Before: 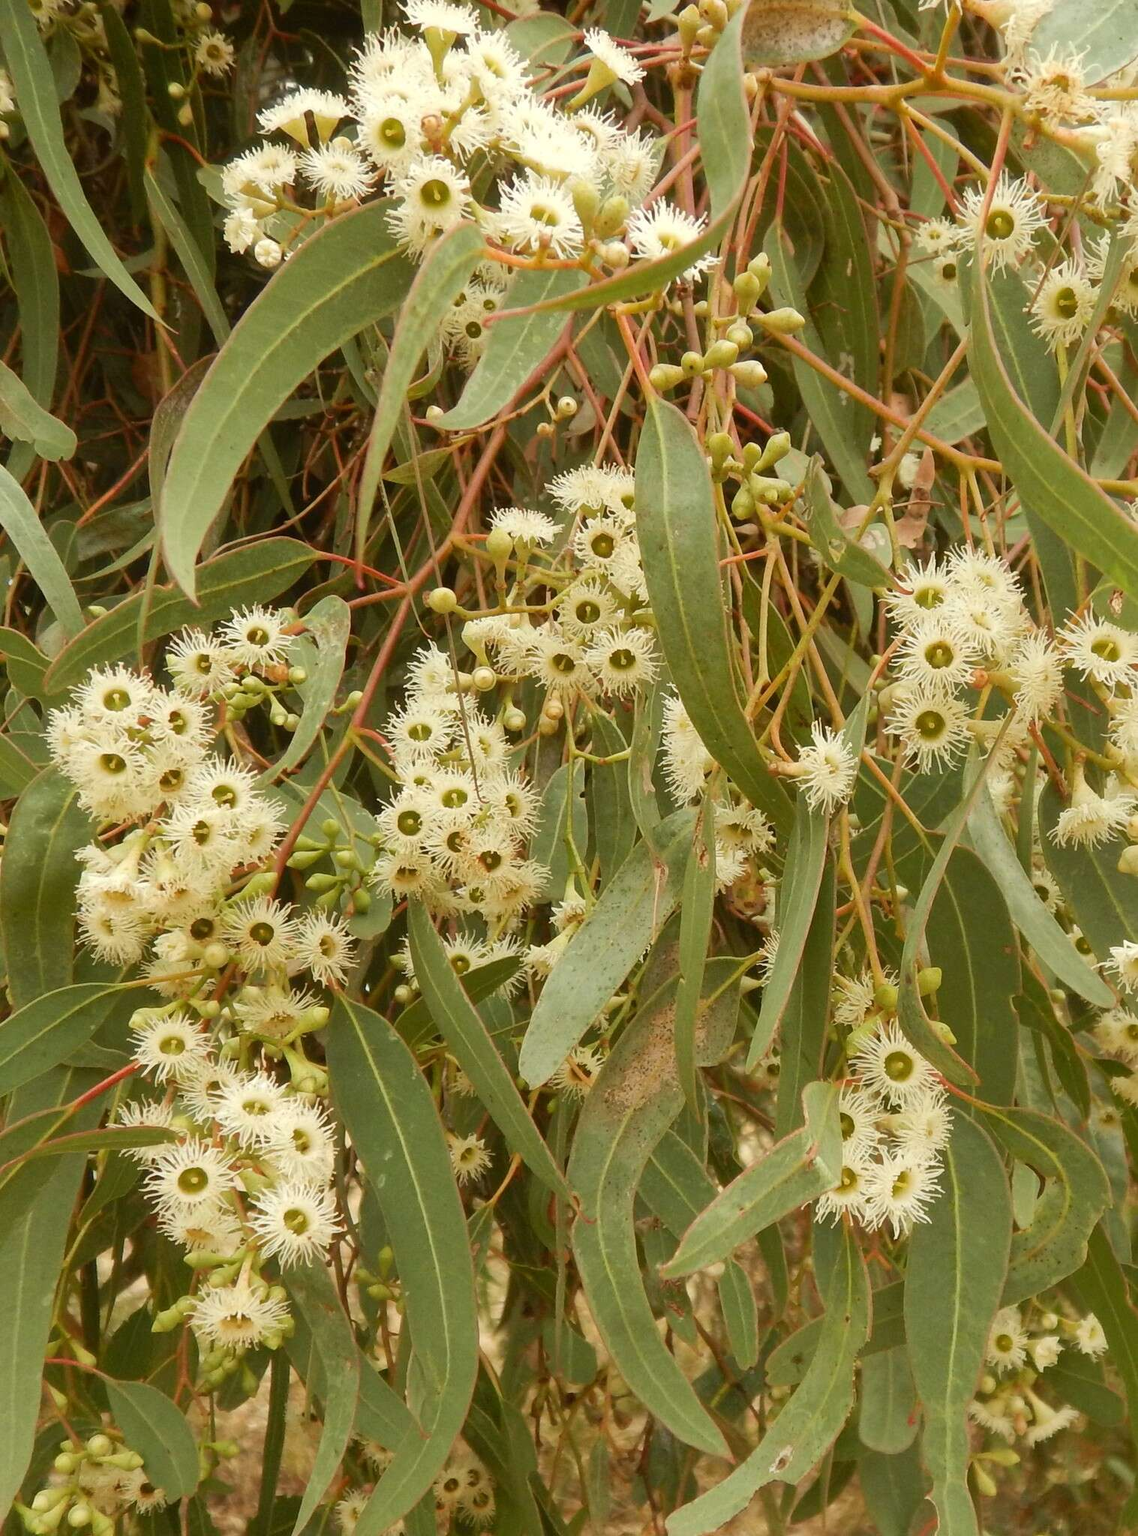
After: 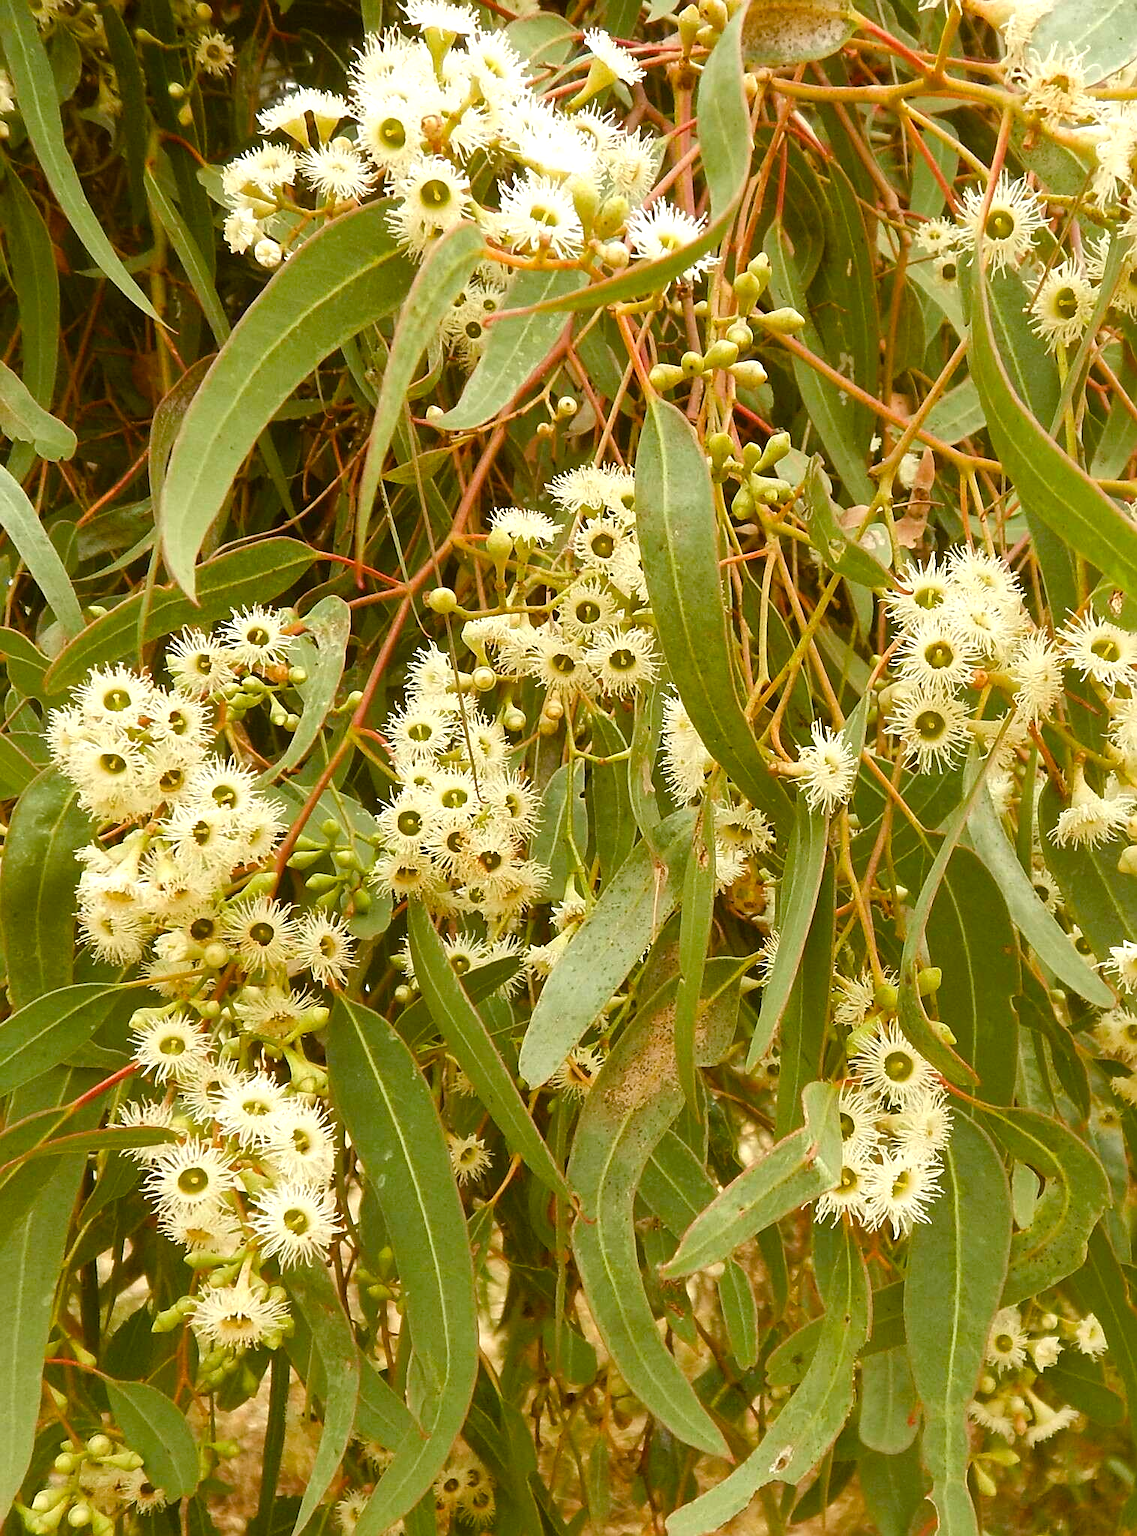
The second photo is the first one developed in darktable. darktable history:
color balance rgb: perceptual saturation grading › global saturation 20%, perceptual saturation grading › highlights -25.047%, perceptual saturation grading › shadows 24.004%, perceptual brilliance grading › global brilliance 10.941%, global vibrance 20%
sharpen: on, module defaults
